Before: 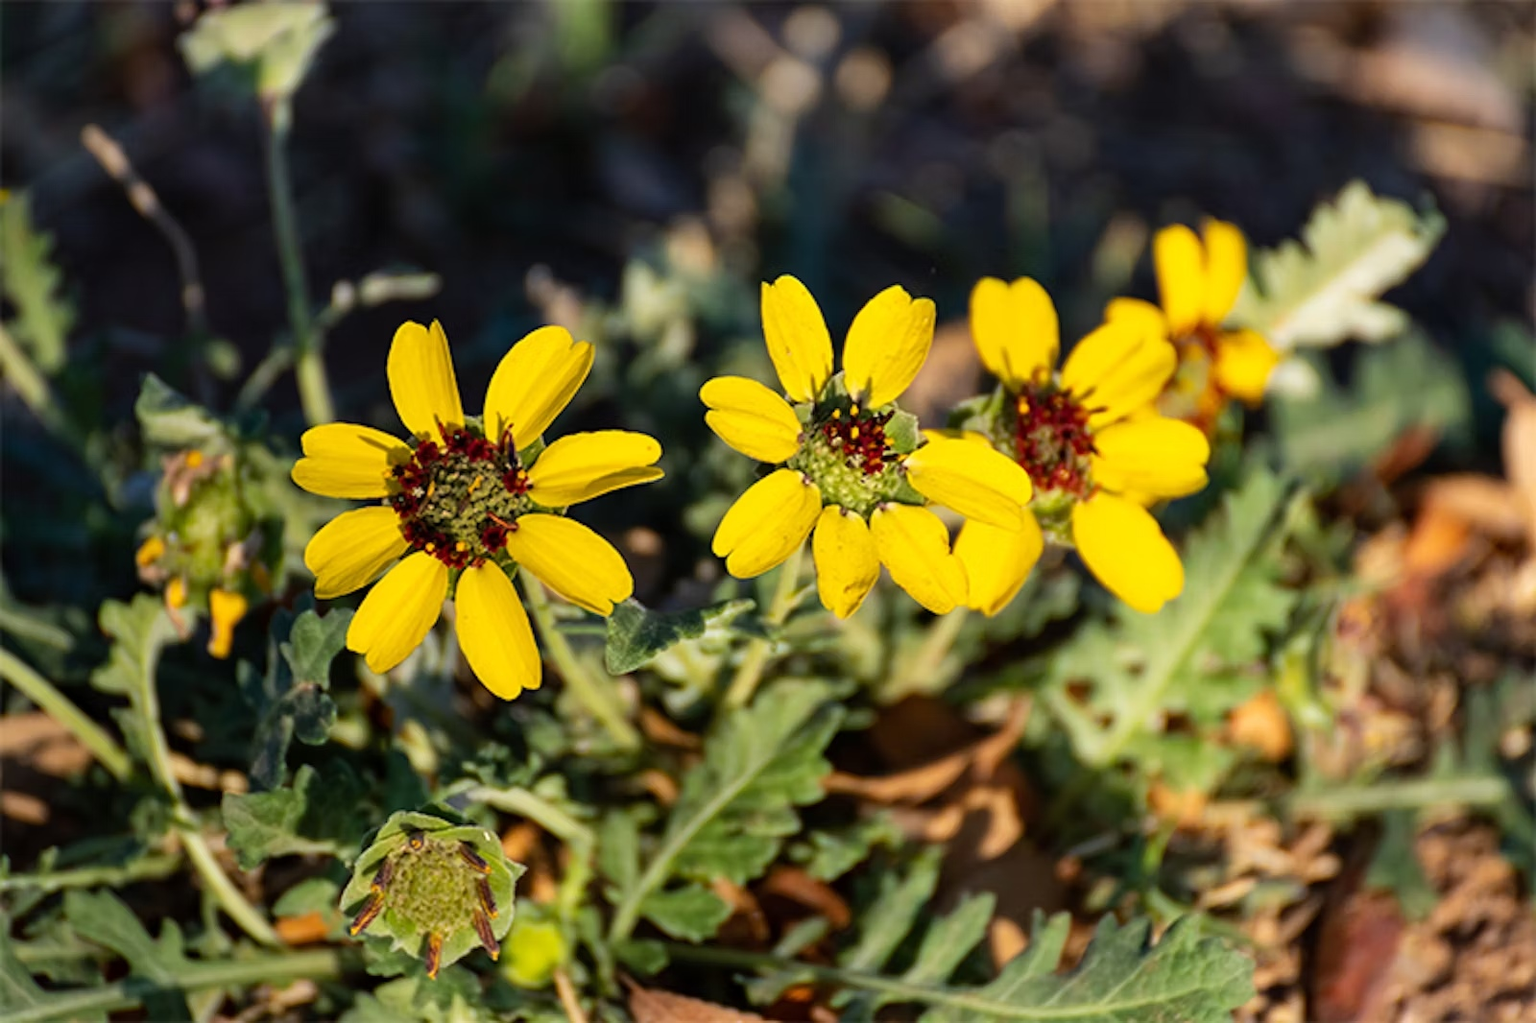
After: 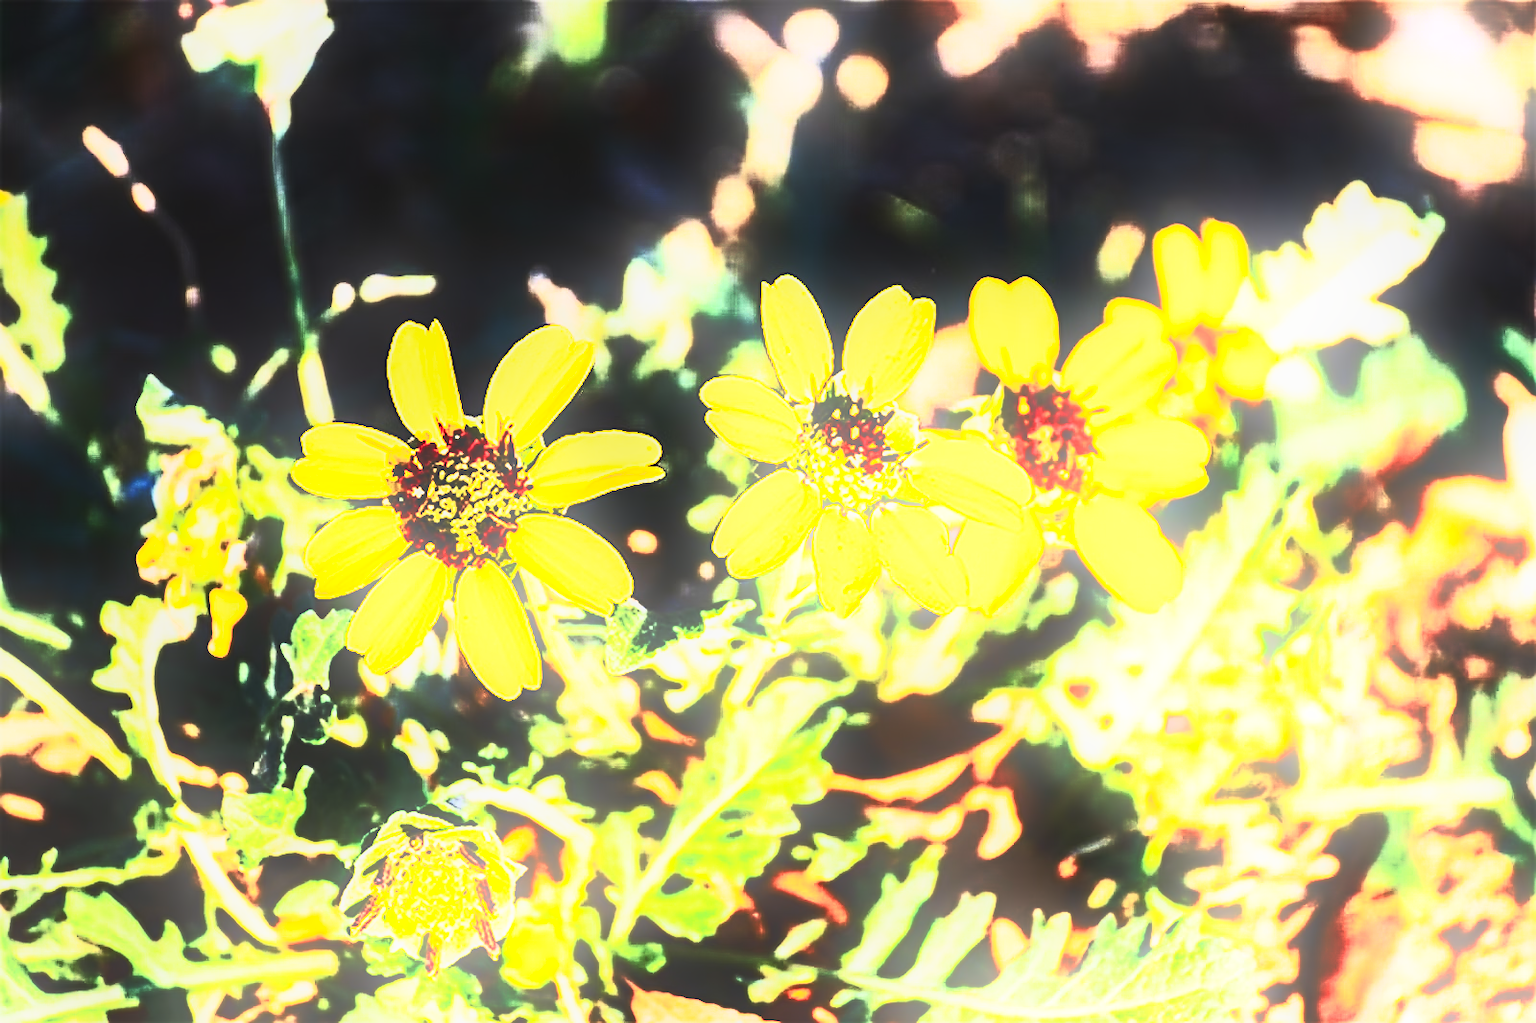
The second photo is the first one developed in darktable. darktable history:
sharpen: on, module defaults
exposure: exposure 0.556 EV, compensate highlight preservation false
contrast brightness saturation: contrast 0.93, brightness 0.2
local contrast: detail 130%
bloom: size 9%, threshold 100%, strength 7%
base curve: curves: ch0 [(0, 0.015) (0.085, 0.116) (0.134, 0.298) (0.19, 0.545) (0.296, 0.764) (0.599, 0.982) (1, 1)], preserve colors none
